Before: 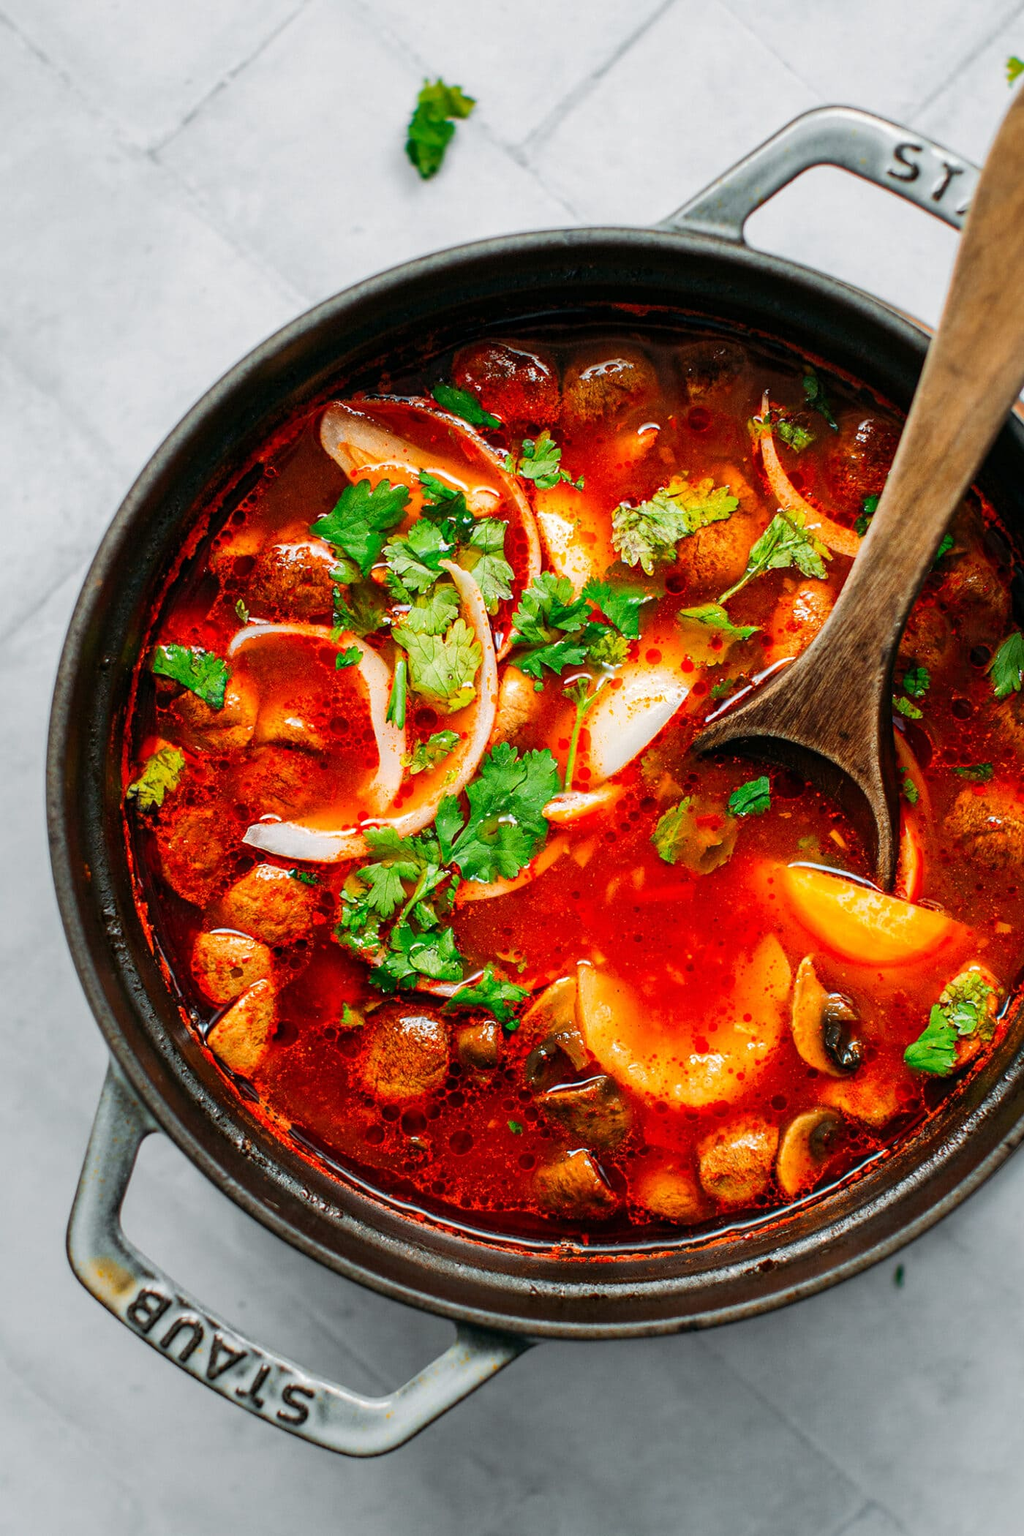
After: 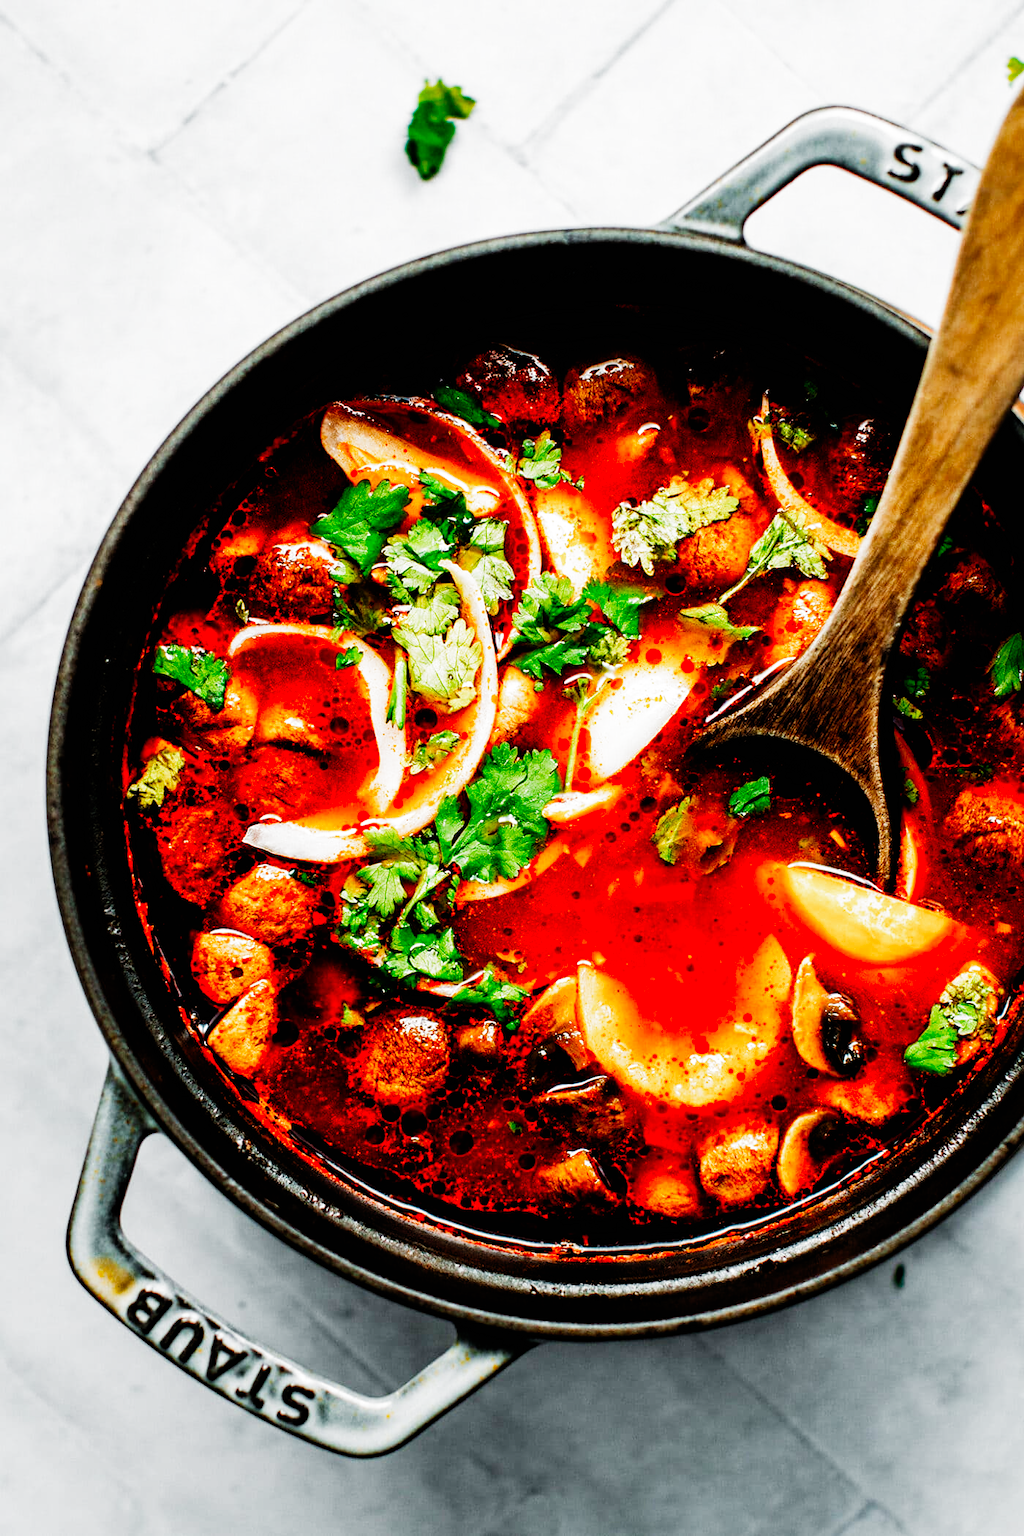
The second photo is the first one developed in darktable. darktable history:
tone equalizer: -8 EV -0.45 EV, -7 EV -0.427 EV, -6 EV -0.326 EV, -5 EV -0.2 EV, -3 EV 0.192 EV, -2 EV 0.356 EV, -1 EV 0.4 EV, +0 EV 0.436 EV, edges refinement/feathering 500, mask exposure compensation -1.57 EV, preserve details no
haze removal: compatibility mode true, adaptive false
filmic rgb: black relative exposure -5.42 EV, white relative exposure 2.88 EV, threshold 2.97 EV, dynamic range scaling -37.62%, hardness 3.98, contrast 1.598, highlights saturation mix -1.4%, preserve chrominance no, color science v5 (2021), enable highlight reconstruction true
